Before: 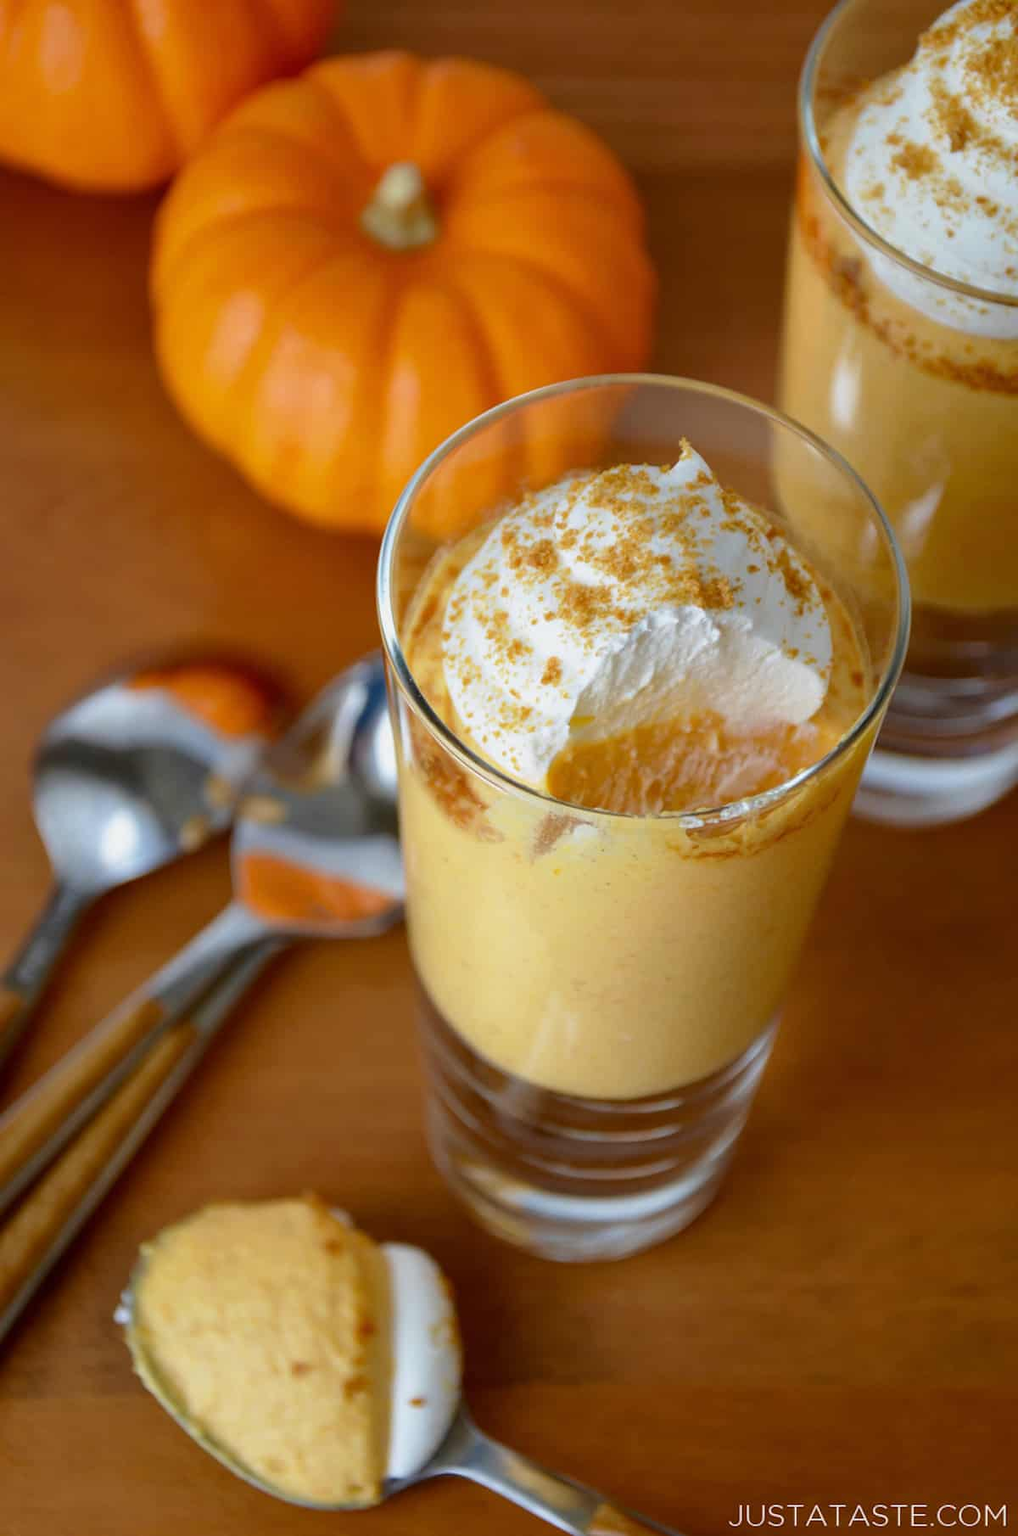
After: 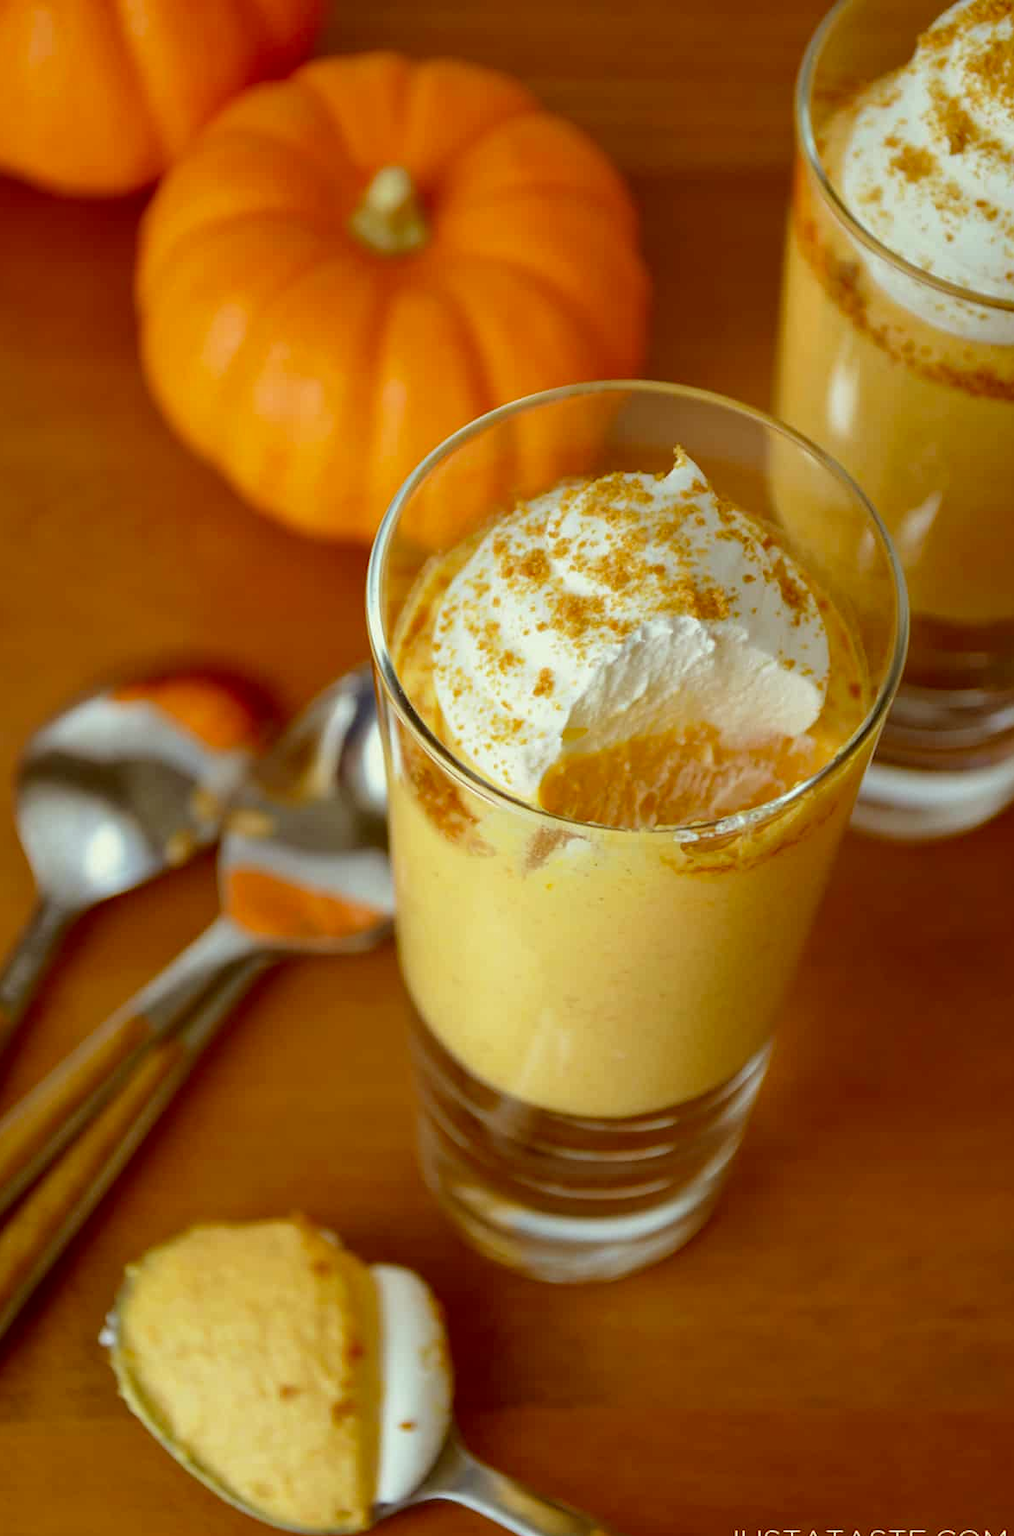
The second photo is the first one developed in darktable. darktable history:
color correction: highlights a* -6.06, highlights b* 9.24, shadows a* 10.35, shadows b* 23.17
crop: left 1.696%, right 0.289%, bottom 1.639%
